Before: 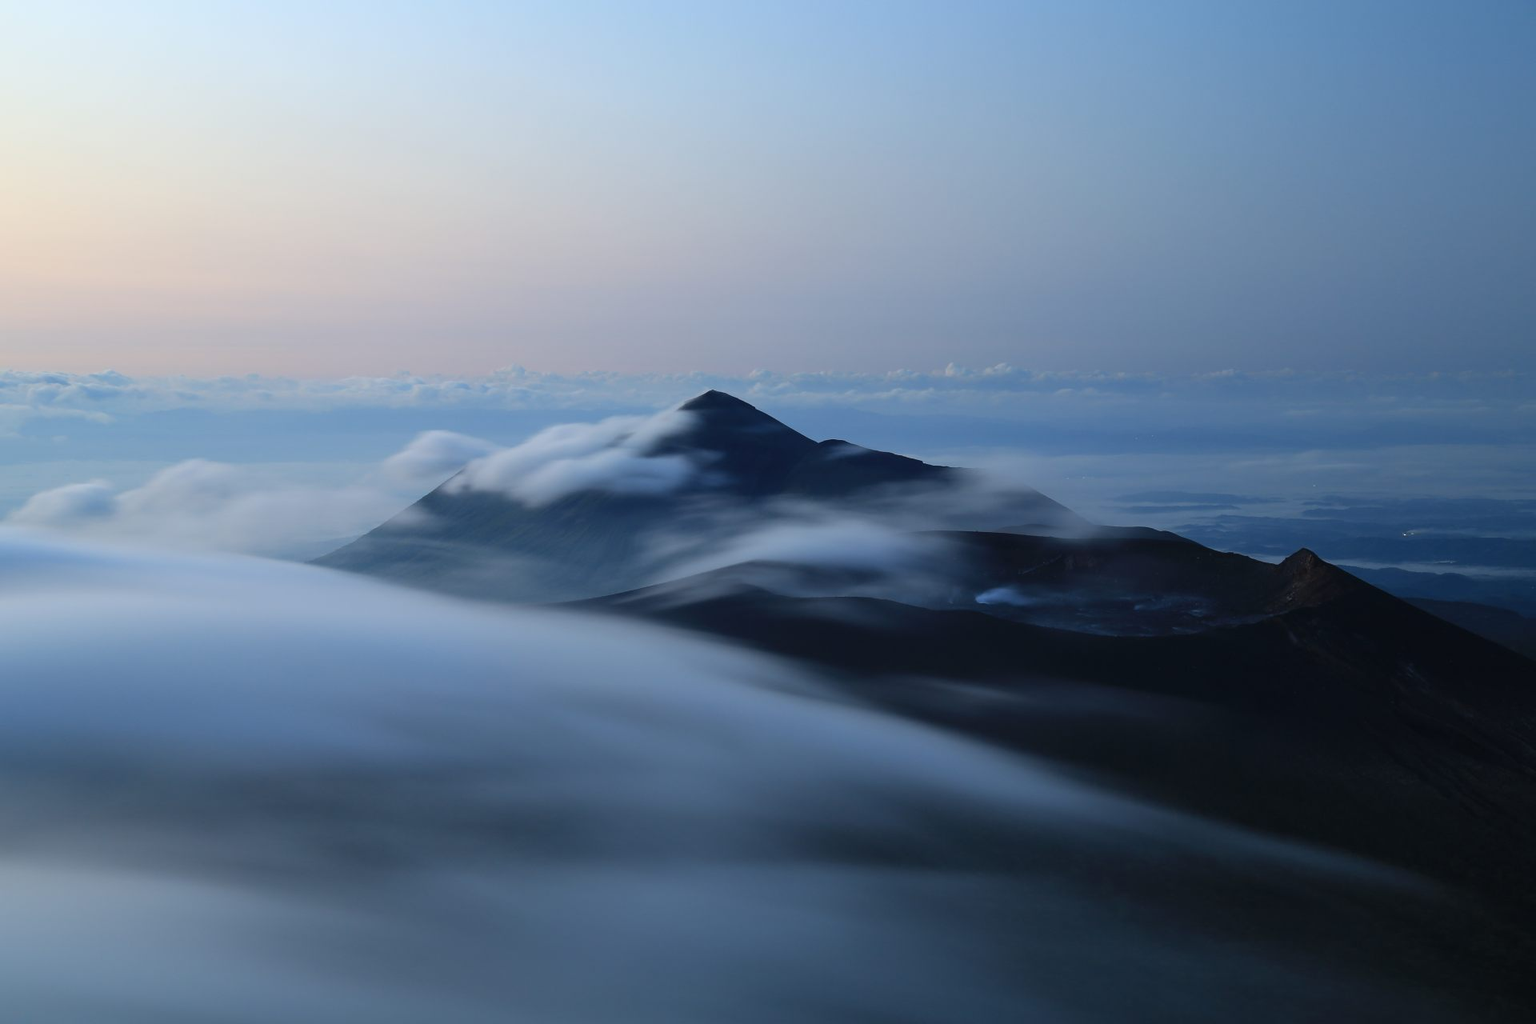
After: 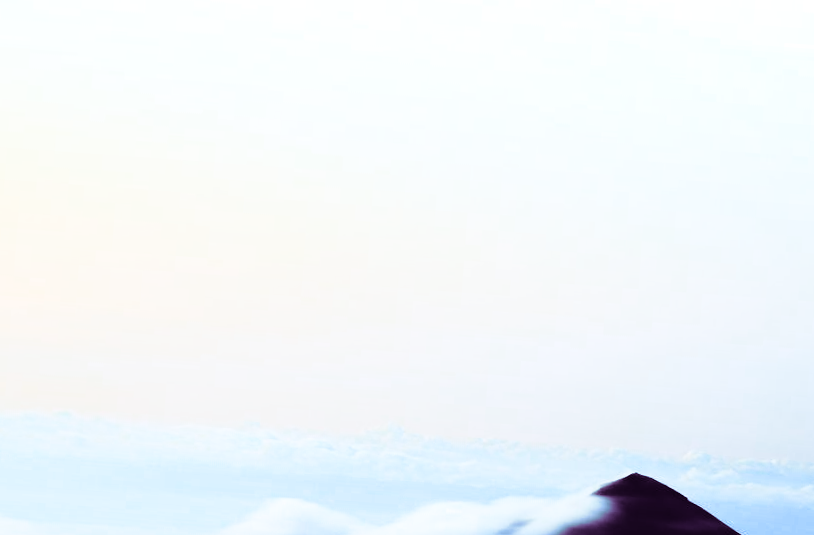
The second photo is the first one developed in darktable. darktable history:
split-toning: shadows › hue 277.2°, shadows › saturation 0.74
rgb curve: curves: ch0 [(0, 0) (0.21, 0.15) (0.24, 0.21) (0.5, 0.75) (0.75, 0.96) (0.89, 0.99) (1, 1)]; ch1 [(0, 0.02) (0.21, 0.13) (0.25, 0.2) (0.5, 0.67) (0.75, 0.9) (0.89, 0.97) (1, 1)]; ch2 [(0, 0.02) (0.21, 0.13) (0.25, 0.2) (0.5, 0.67) (0.75, 0.9) (0.89, 0.97) (1, 1)], compensate middle gray true
white balance: emerald 1
crop: left 15.452%, top 5.459%, right 43.956%, bottom 56.62%
exposure: compensate highlight preservation false
rotate and perspective: rotation 4.1°, automatic cropping off
